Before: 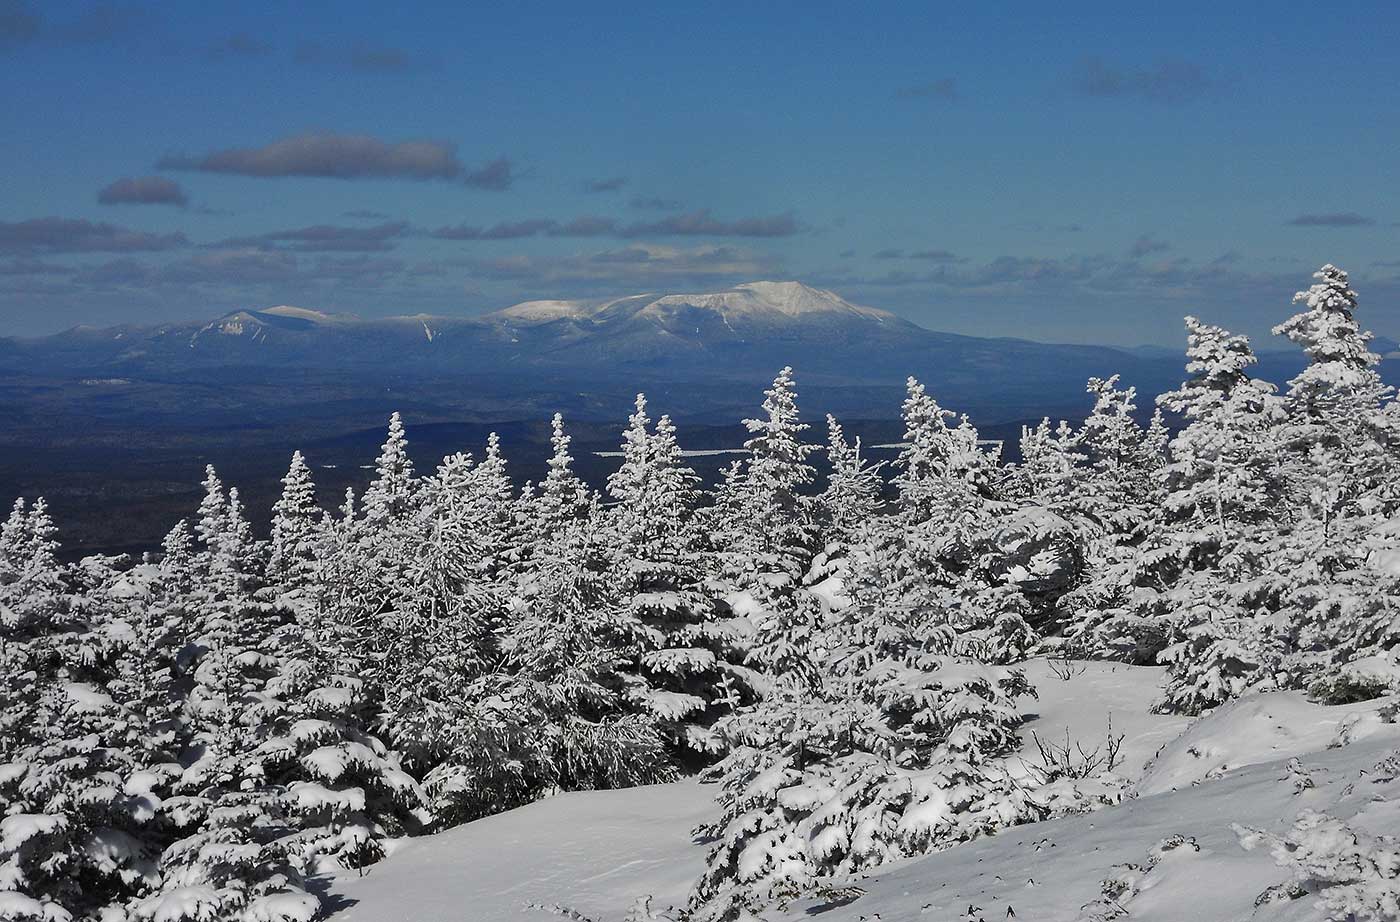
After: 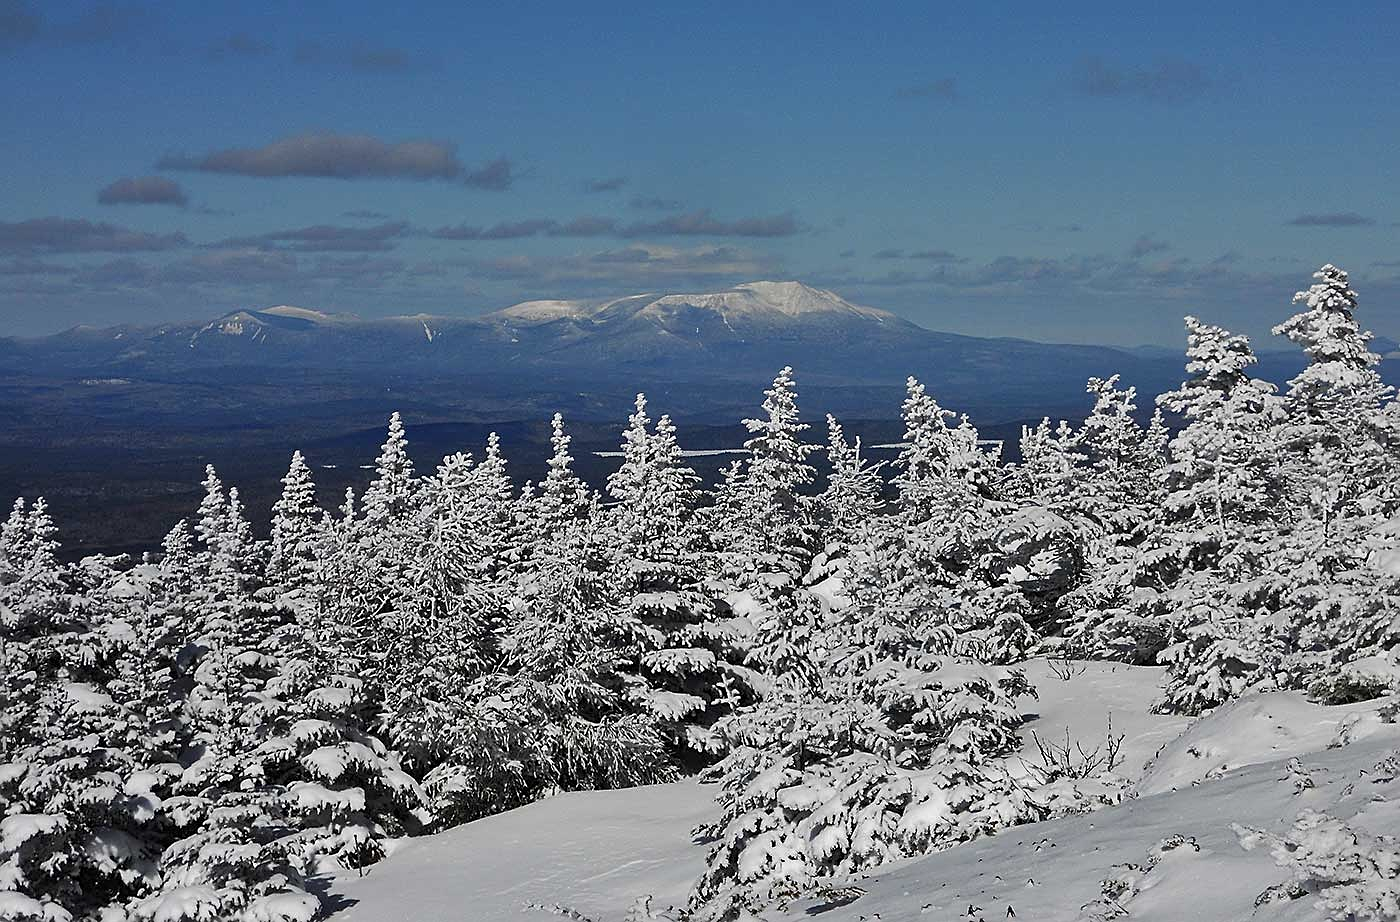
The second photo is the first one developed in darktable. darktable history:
contrast brightness saturation: saturation -0.052
exposure: black level correction 0.001, compensate highlight preservation false
sharpen: amount 0.491
